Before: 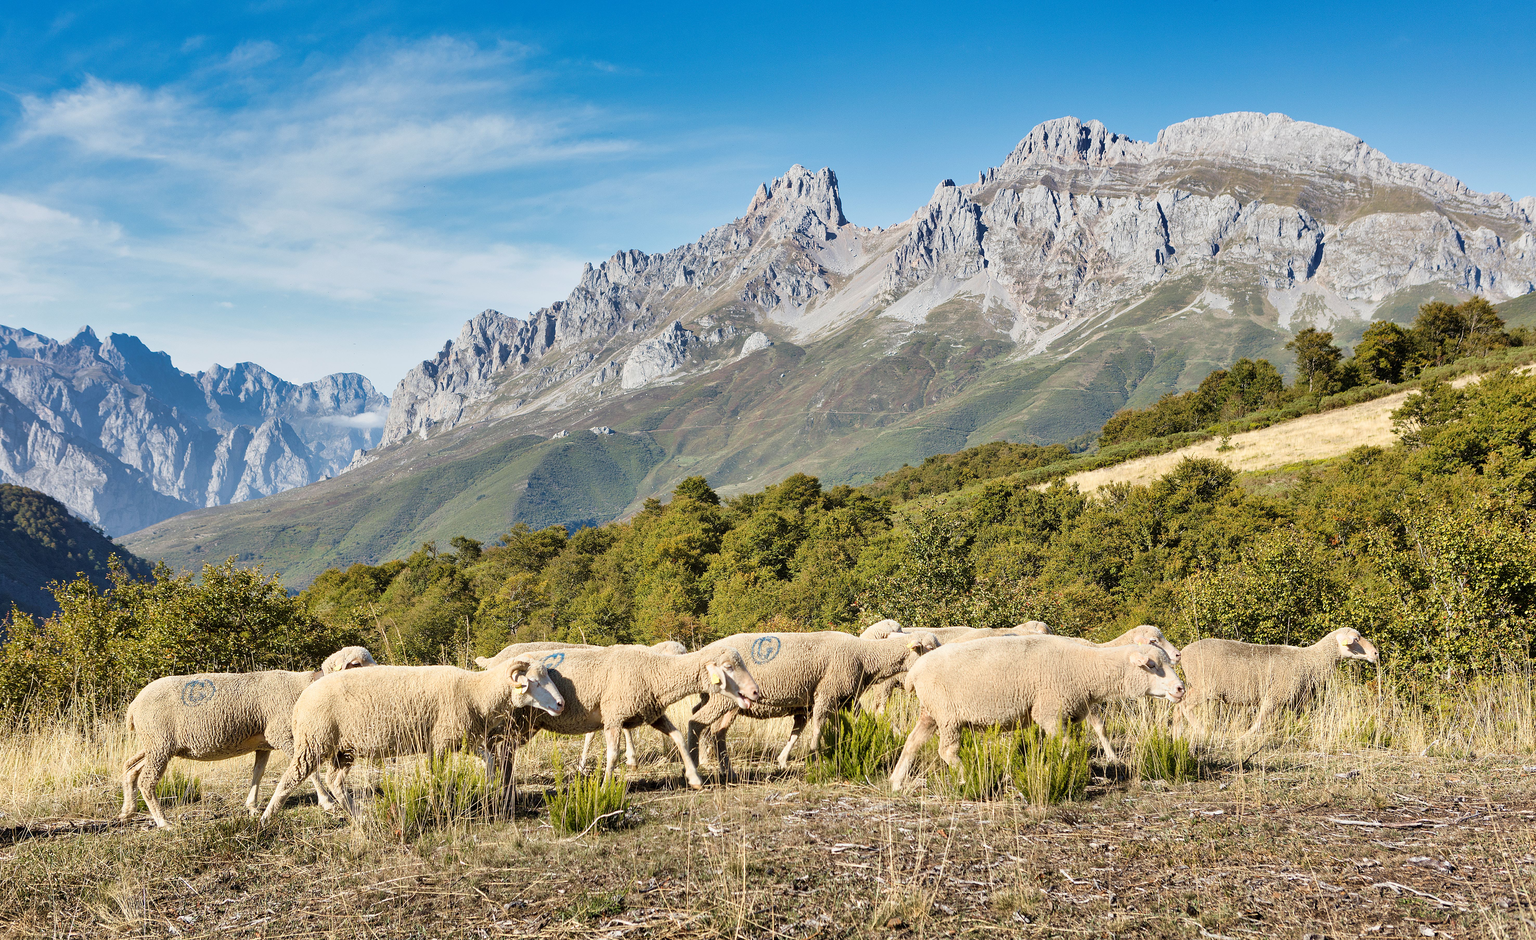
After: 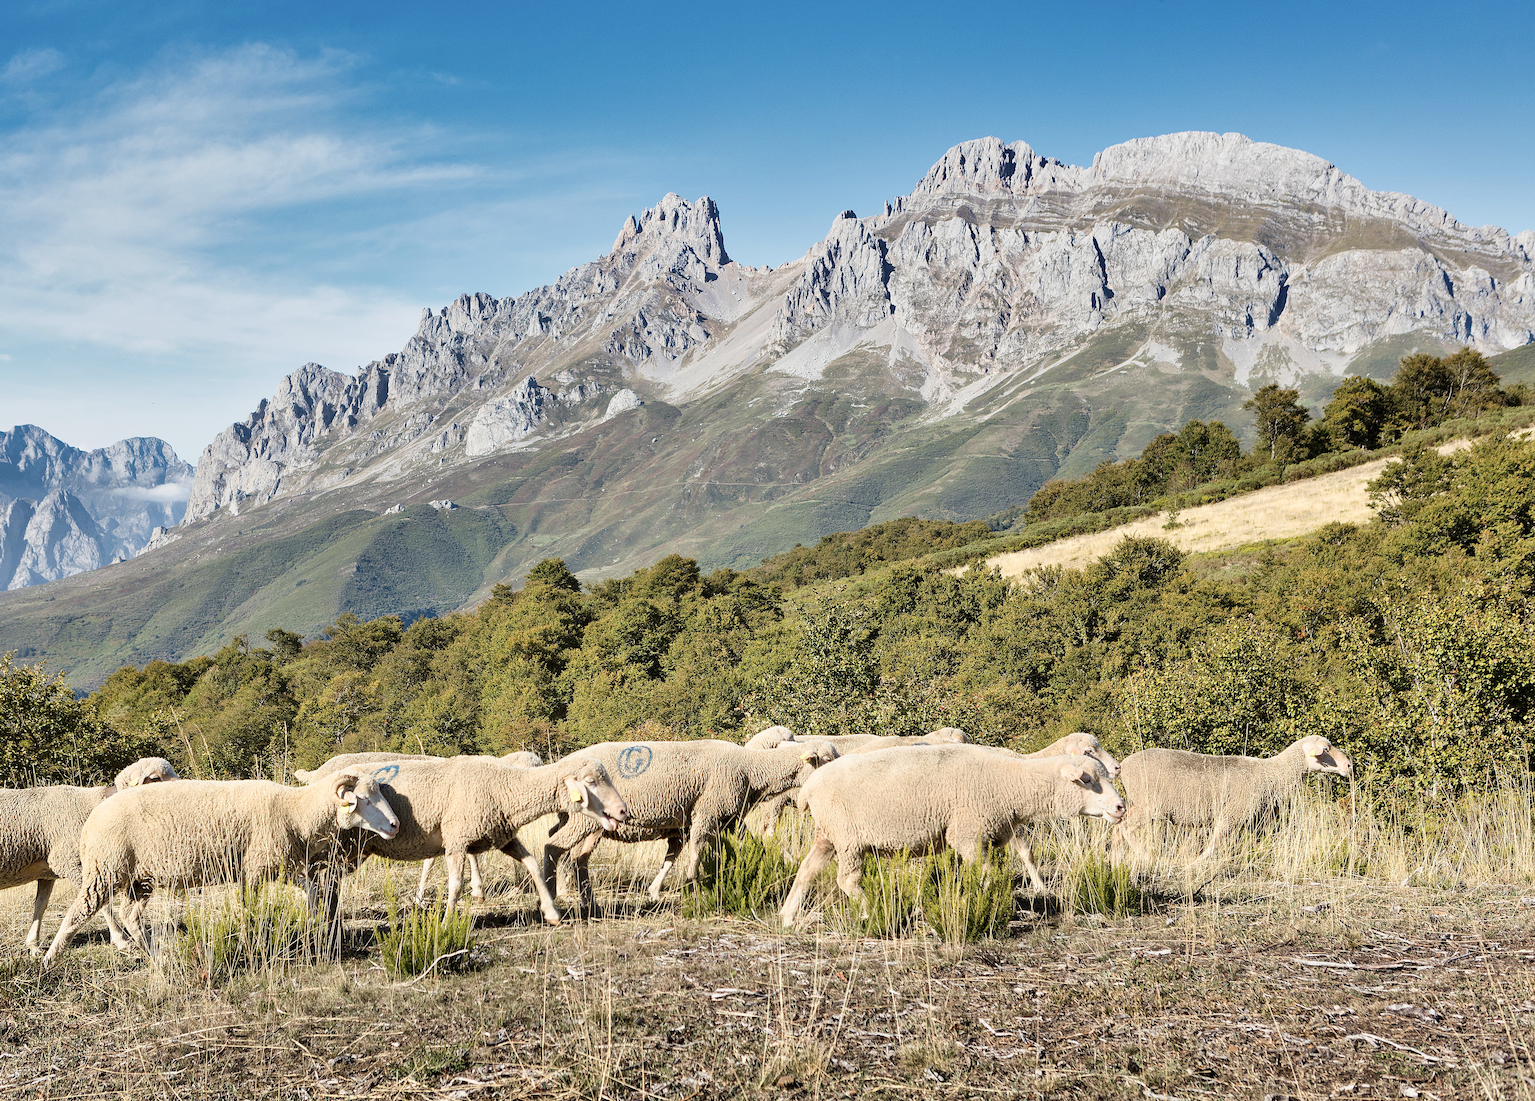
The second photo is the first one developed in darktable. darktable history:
contrast brightness saturation: contrast 0.11, saturation -0.17
crop and rotate: left 14.584%
